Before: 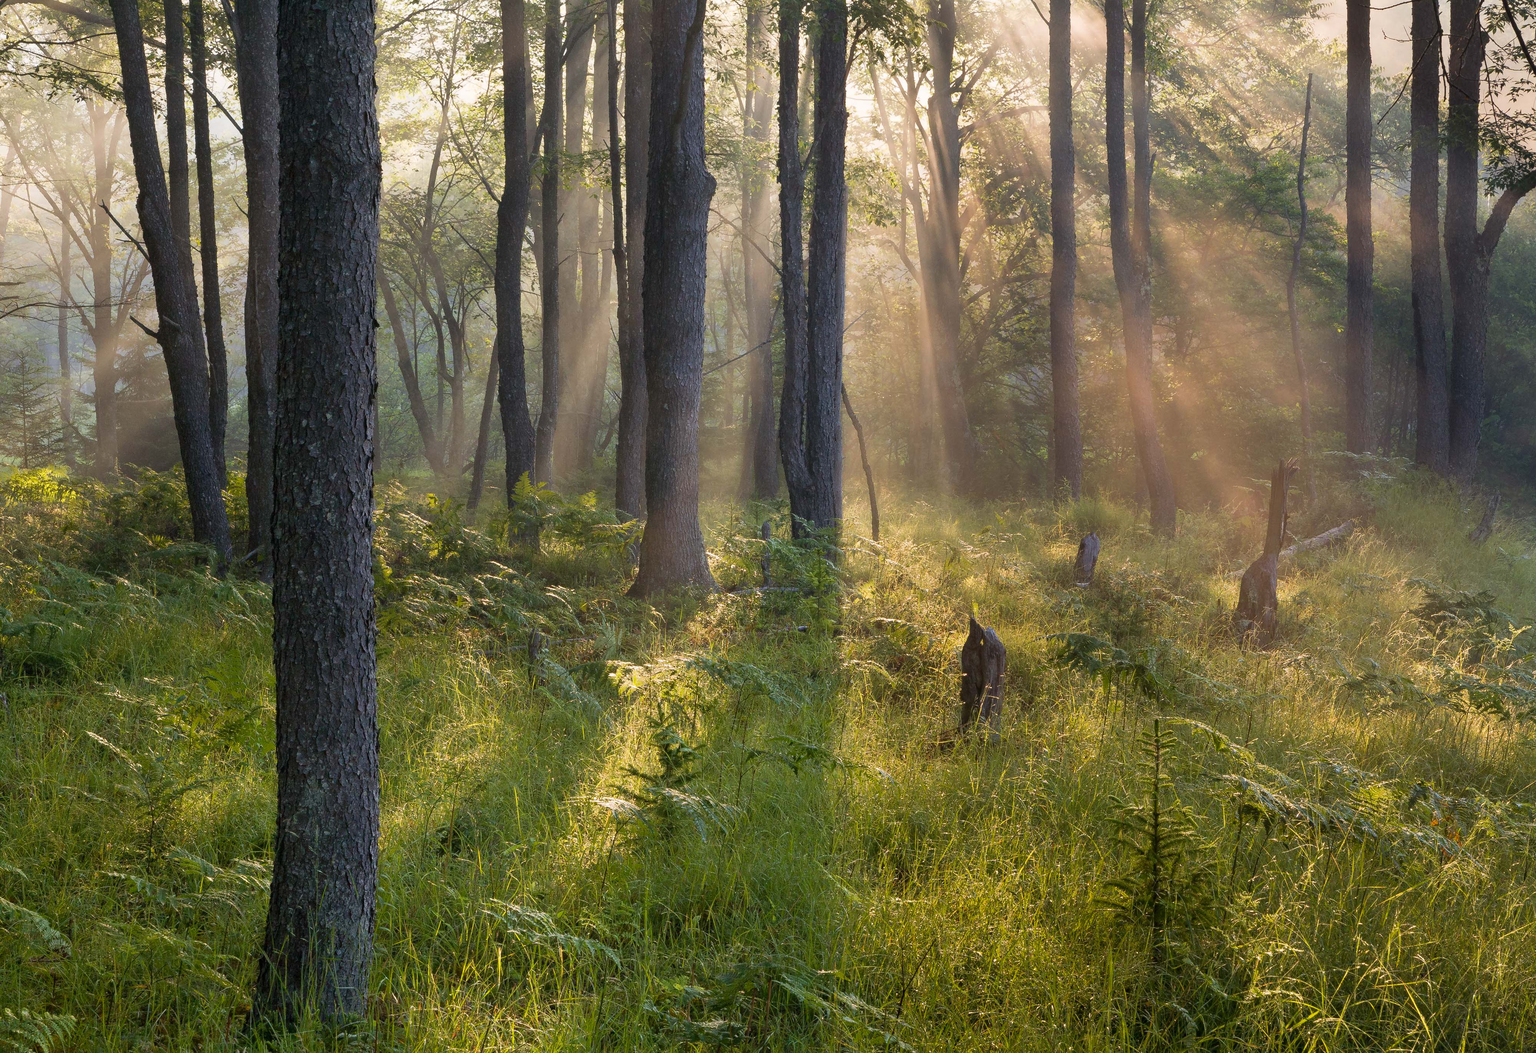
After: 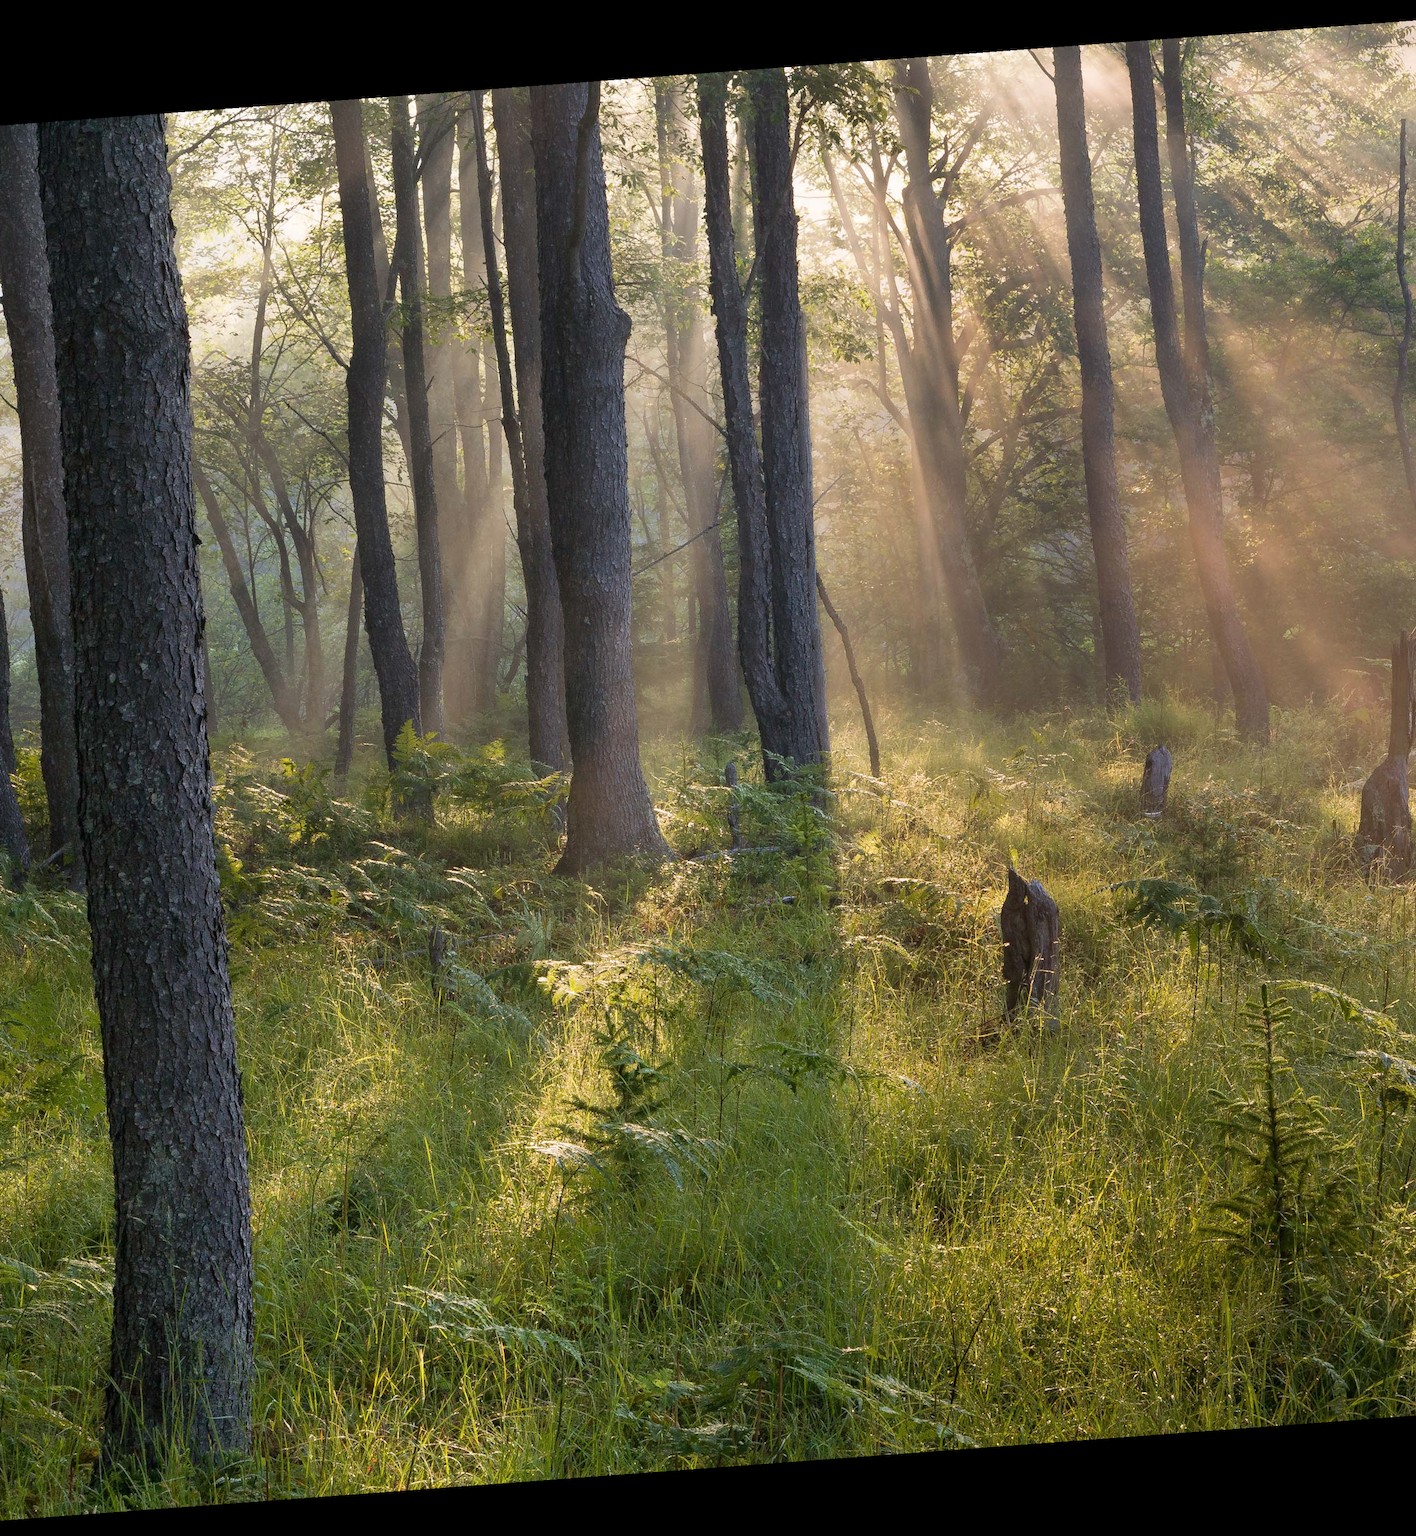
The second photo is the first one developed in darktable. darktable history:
crop and rotate: left 15.546%, right 17.787%
rotate and perspective: rotation -4.25°, automatic cropping off
contrast brightness saturation: saturation -0.05
